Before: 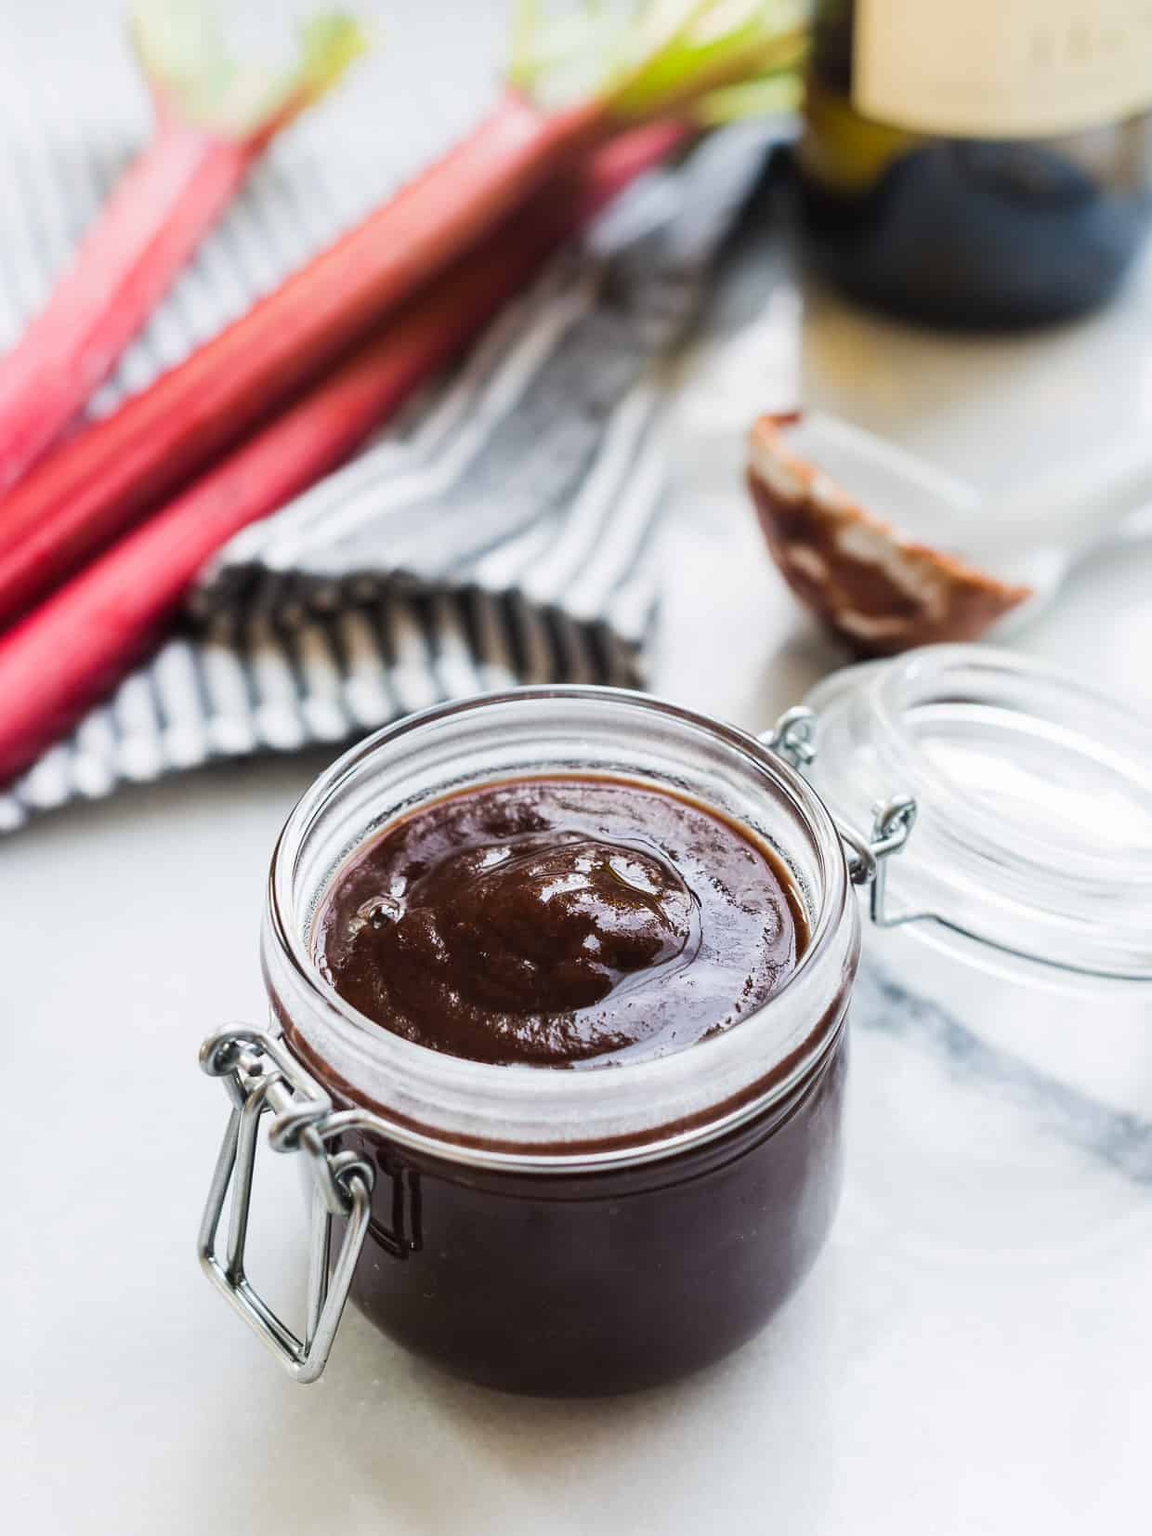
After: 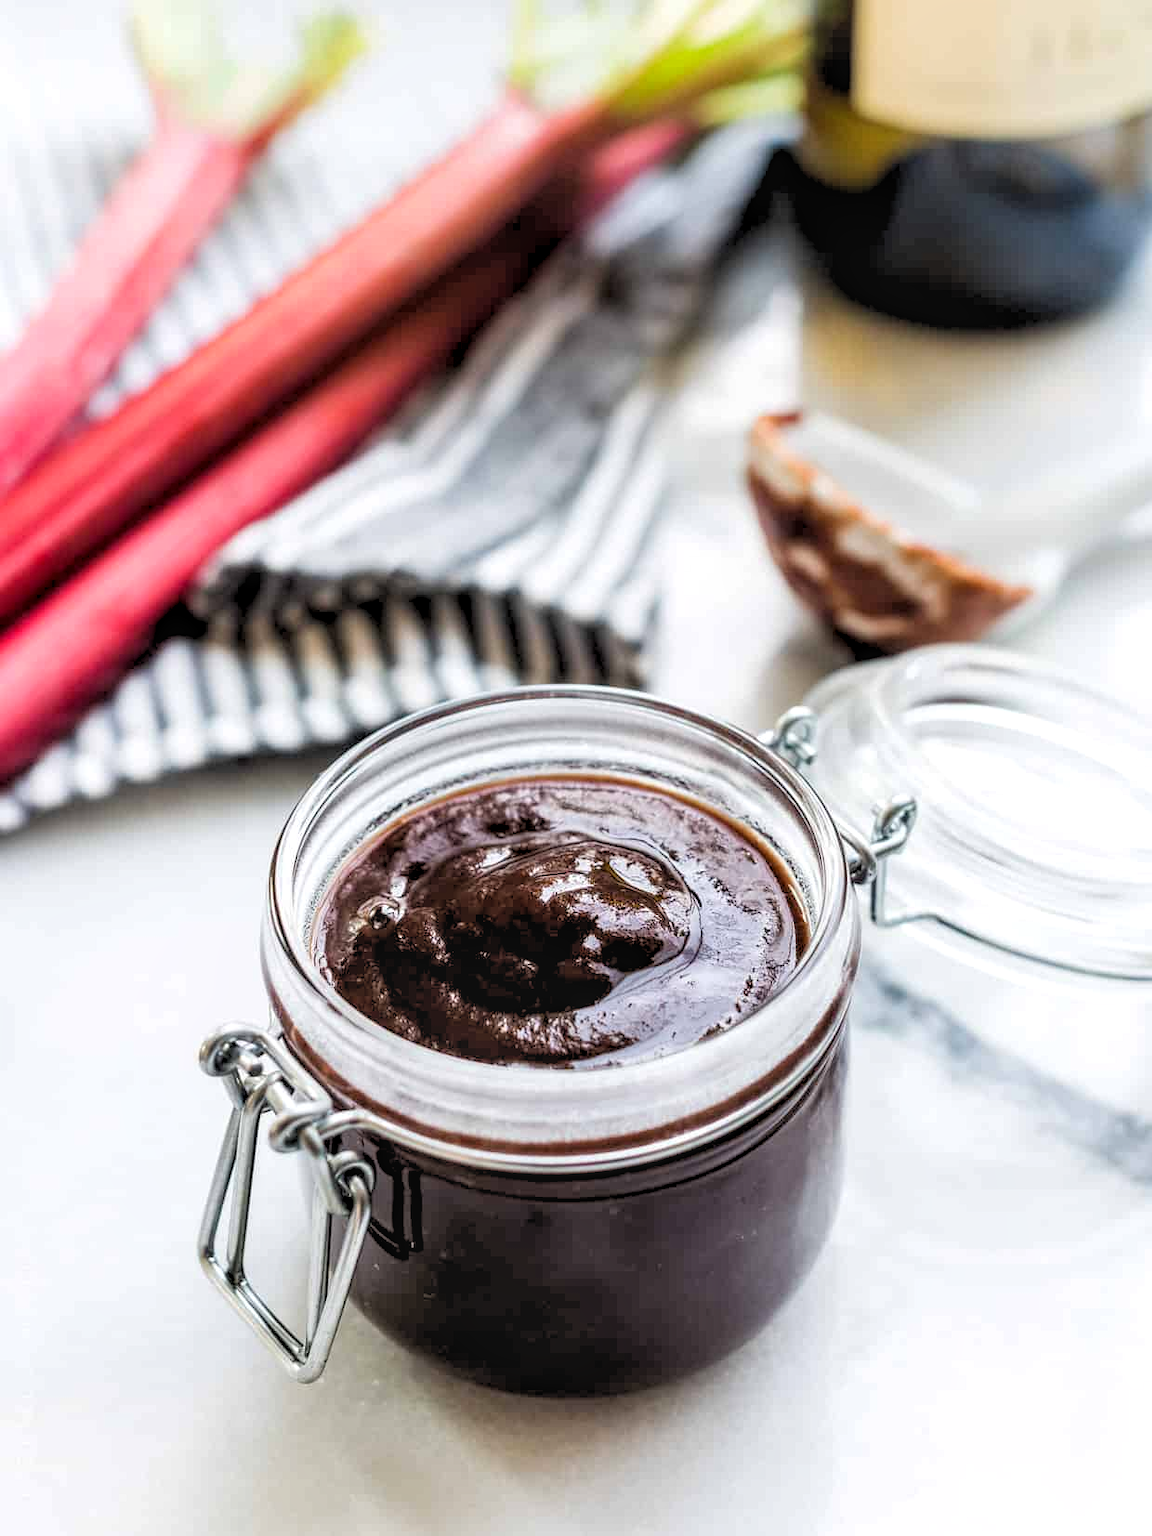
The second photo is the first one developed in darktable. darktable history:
rgb levels: levels [[0.013, 0.434, 0.89], [0, 0.5, 1], [0, 0.5, 1]]
local contrast: on, module defaults
